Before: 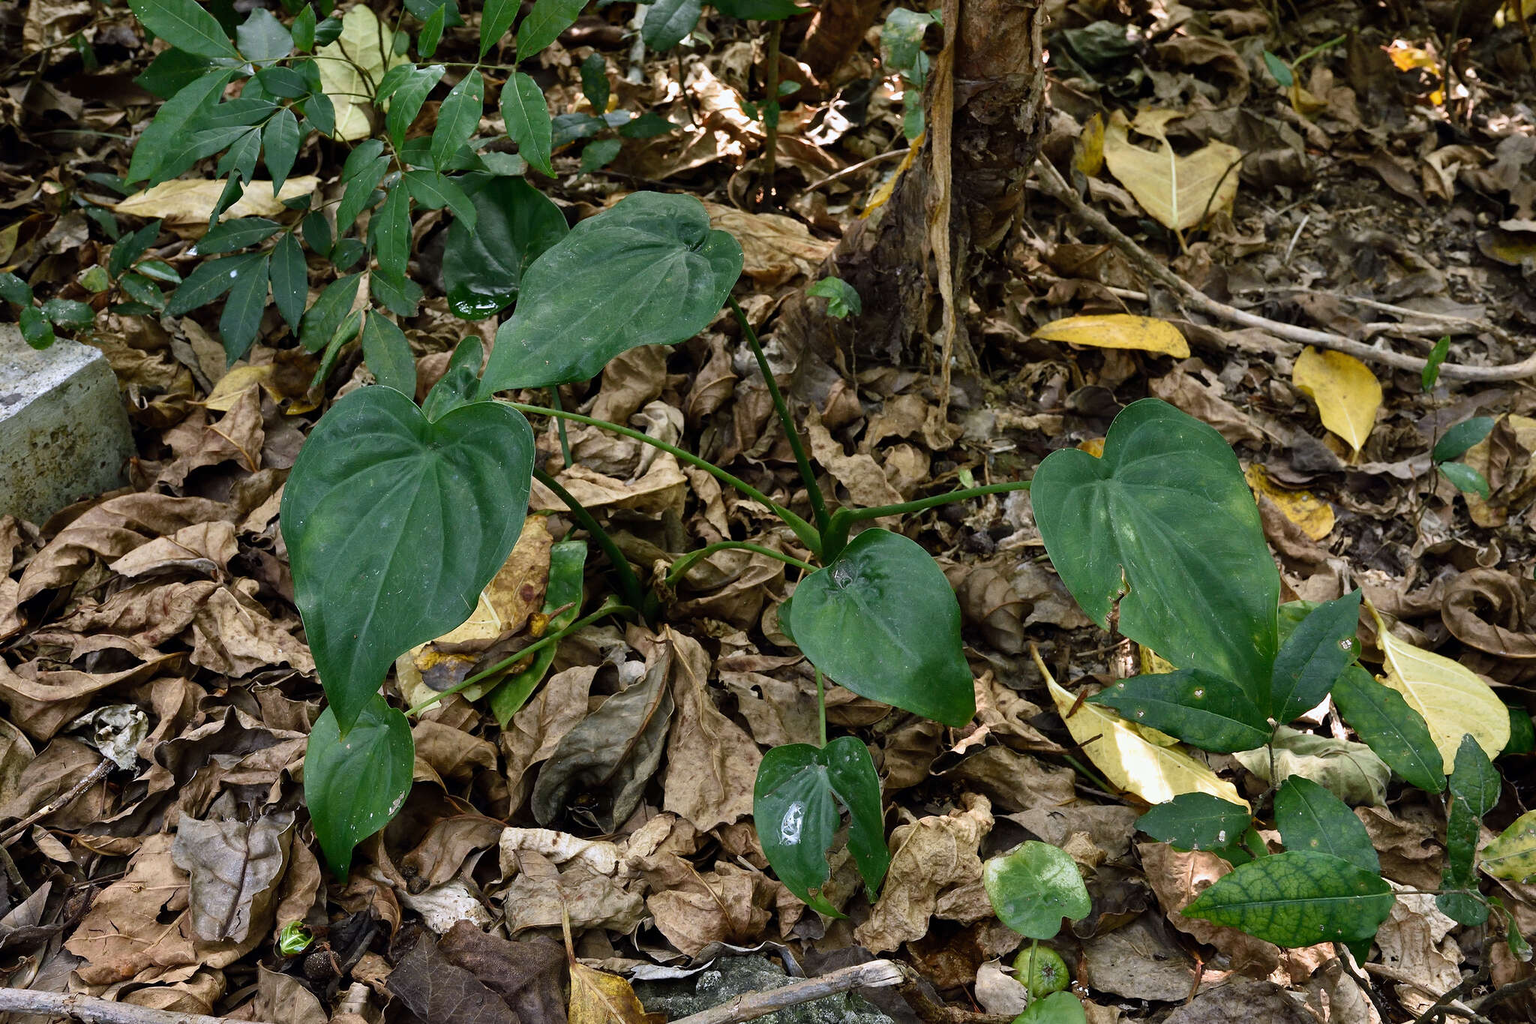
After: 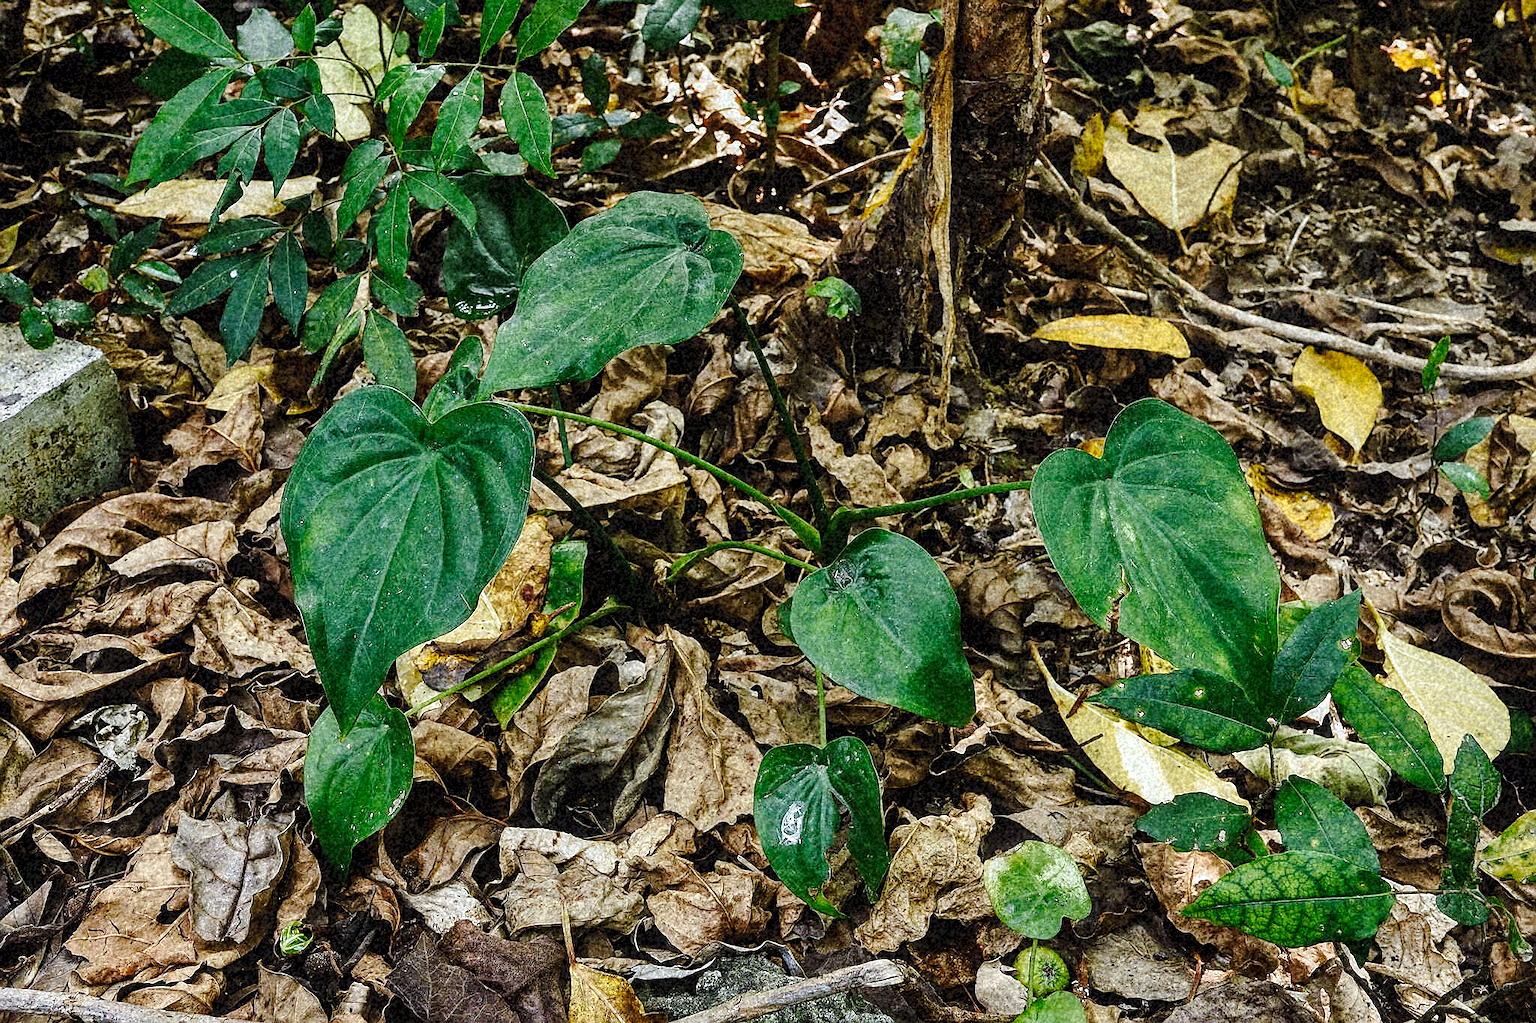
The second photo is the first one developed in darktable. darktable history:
sharpen: radius 1.4, amount 1.25, threshold 0.7
grain: coarseness 46.9 ISO, strength 50.21%, mid-tones bias 0%
tone curve: curves: ch0 [(0, 0) (0.003, 0.023) (0.011, 0.029) (0.025, 0.037) (0.044, 0.047) (0.069, 0.057) (0.1, 0.075) (0.136, 0.103) (0.177, 0.145) (0.224, 0.193) (0.277, 0.266) (0.335, 0.362) (0.399, 0.473) (0.468, 0.569) (0.543, 0.655) (0.623, 0.73) (0.709, 0.804) (0.801, 0.874) (0.898, 0.924) (1, 1)], preserve colors none
color correction: highlights a* -2.68, highlights b* 2.57
local contrast: detail 130%
